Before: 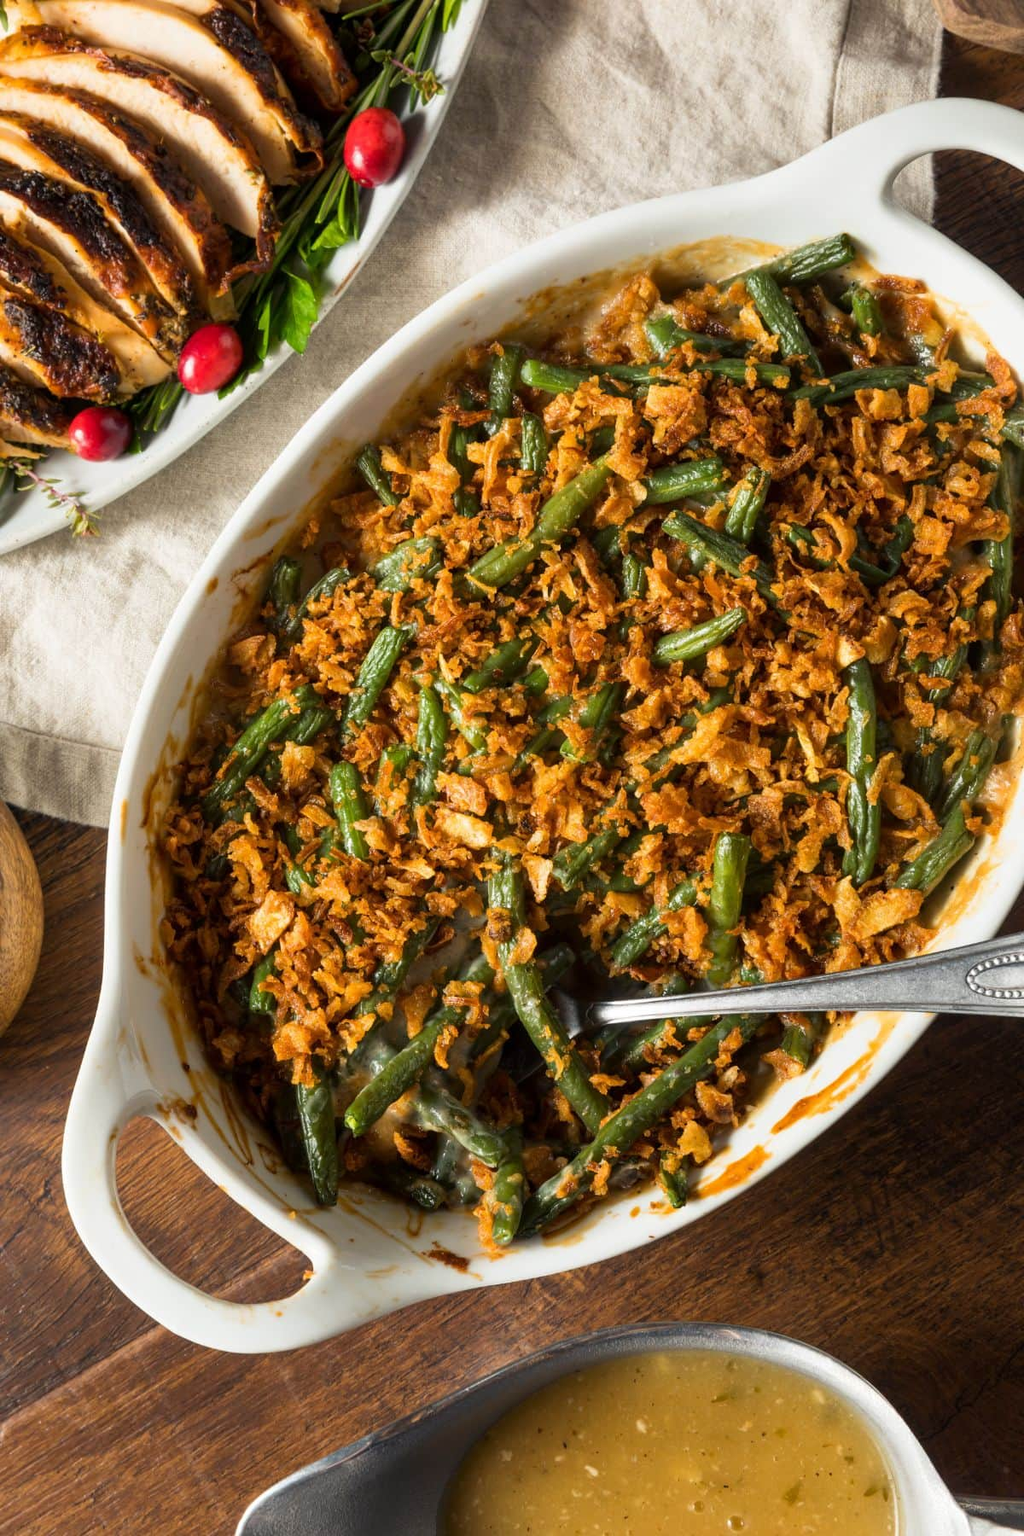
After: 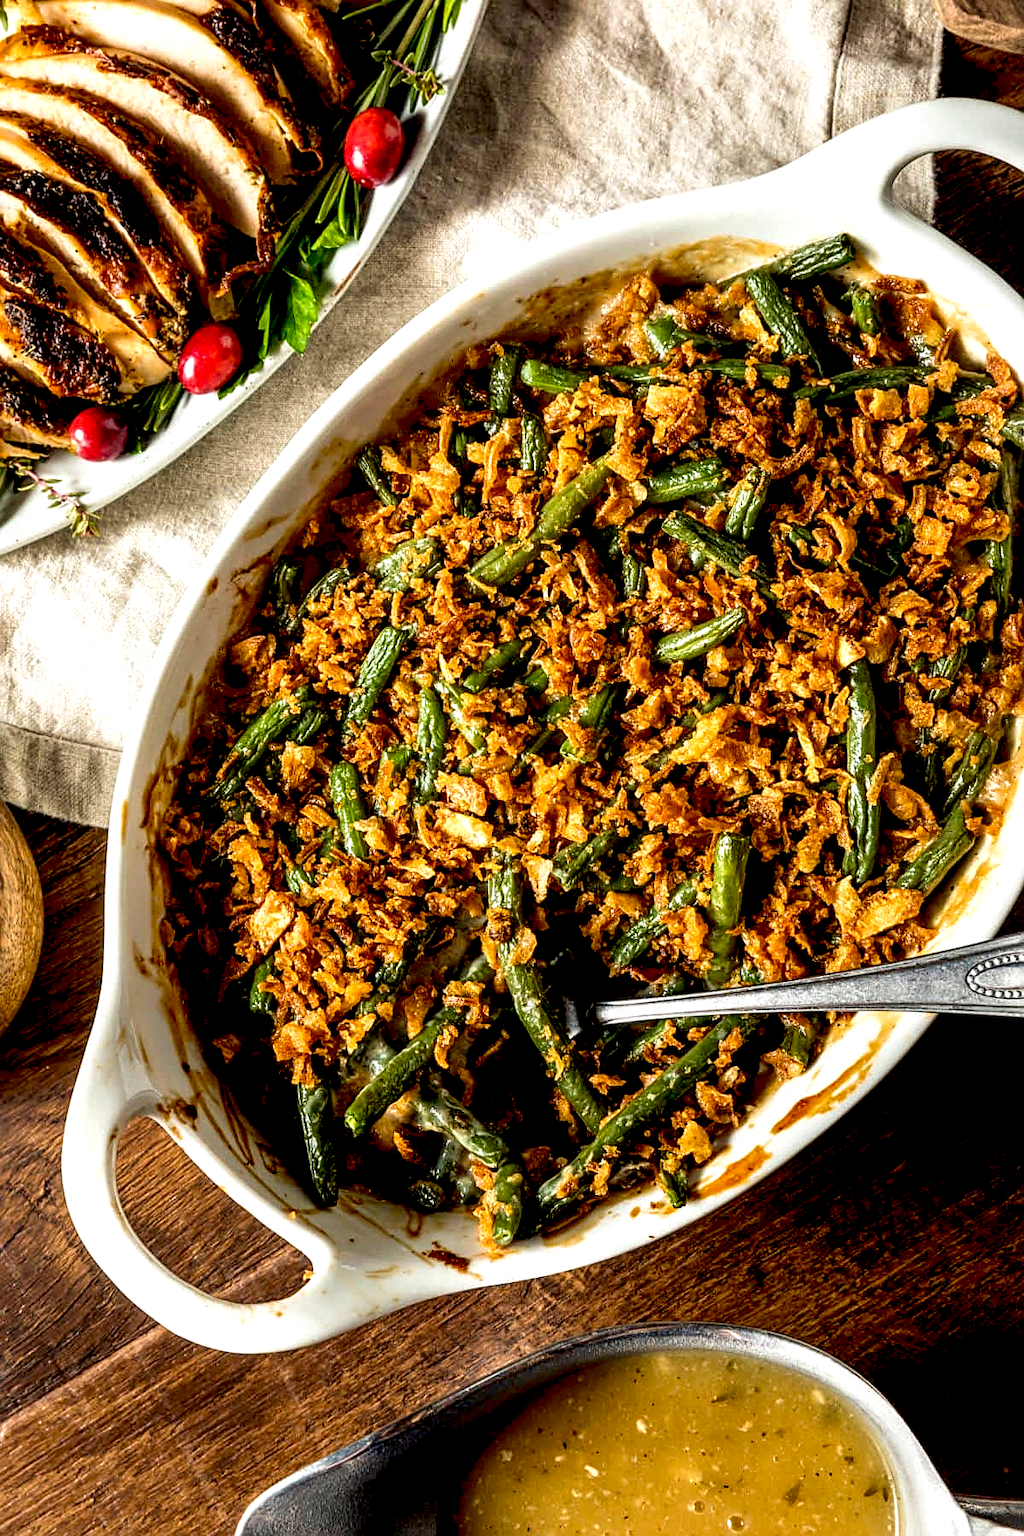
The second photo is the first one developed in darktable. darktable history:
sharpen: amount 0.574
exposure: black level correction 0.025, exposure 0.184 EV, compensate highlight preservation false
local contrast: highlights 63%, shadows 53%, detail 168%, midtone range 0.511
velvia: on, module defaults
